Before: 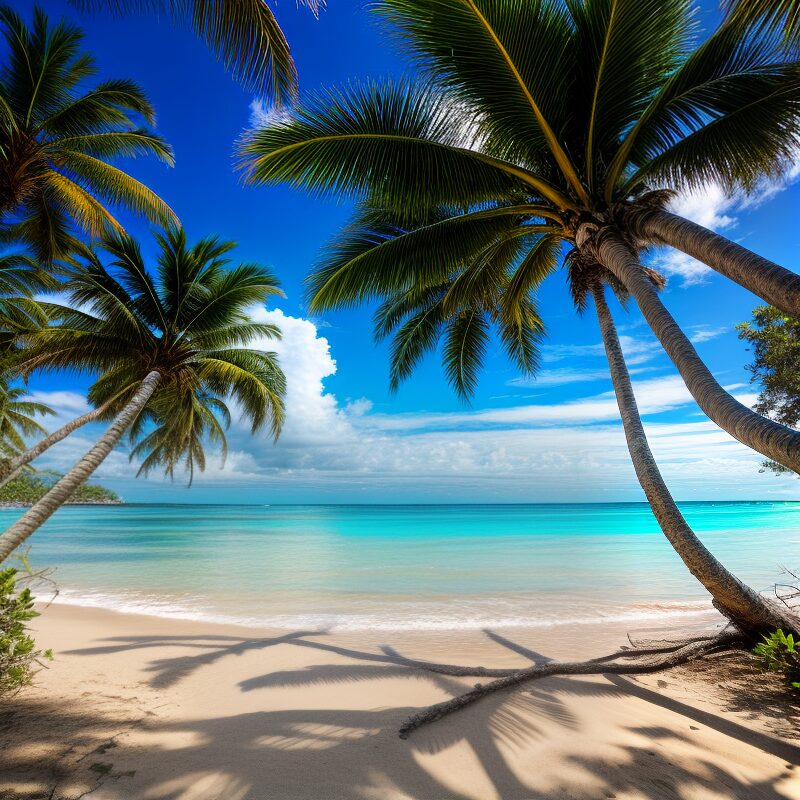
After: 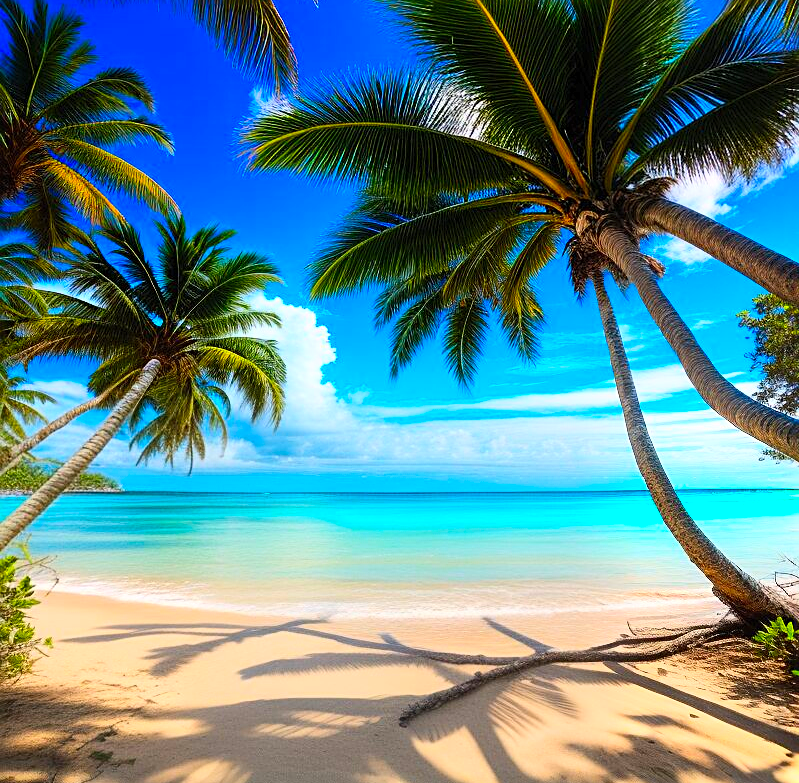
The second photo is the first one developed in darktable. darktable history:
sharpen: on, module defaults
contrast brightness saturation: contrast 0.196, brightness 0.202, saturation 0.806
crop: top 1.513%, right 0.105%
